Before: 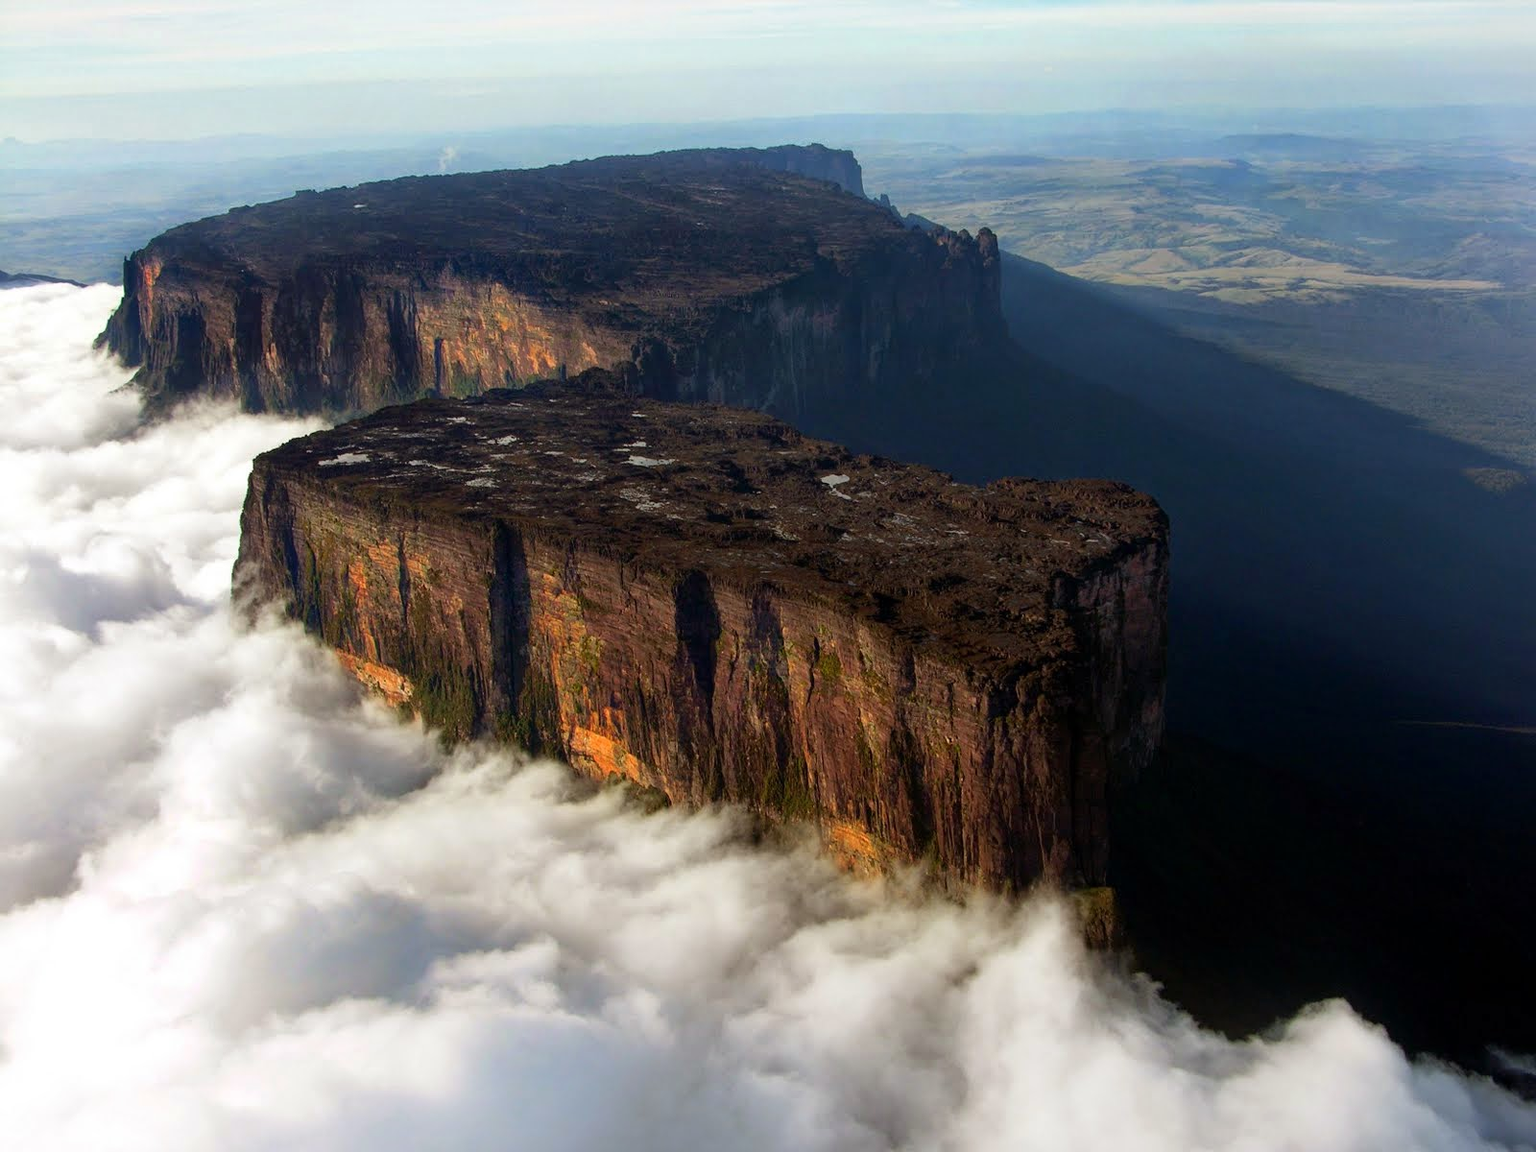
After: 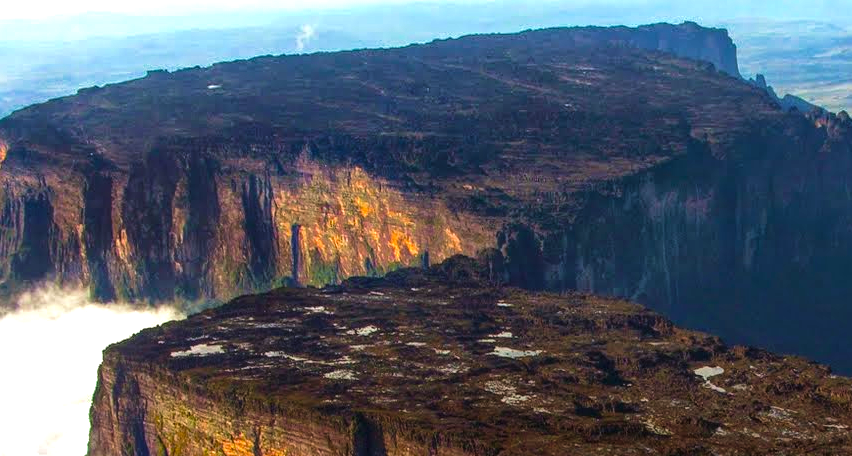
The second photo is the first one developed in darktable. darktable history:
velvia: strength 24.9%
color balance rgb: perceptual saturation grading › global saturation 30.911%, perceptual brilliance grading › global brilliance 18.348%, global vibrance 20%
exposure: black level correction -0.004, exposure 0.049 EV, compensate exposure bias true, compensate highlight preservation false
crop: left 10.071%, top 10.681%, right 36.651%, bottom 51.312%
local contrast: on, module defaults
